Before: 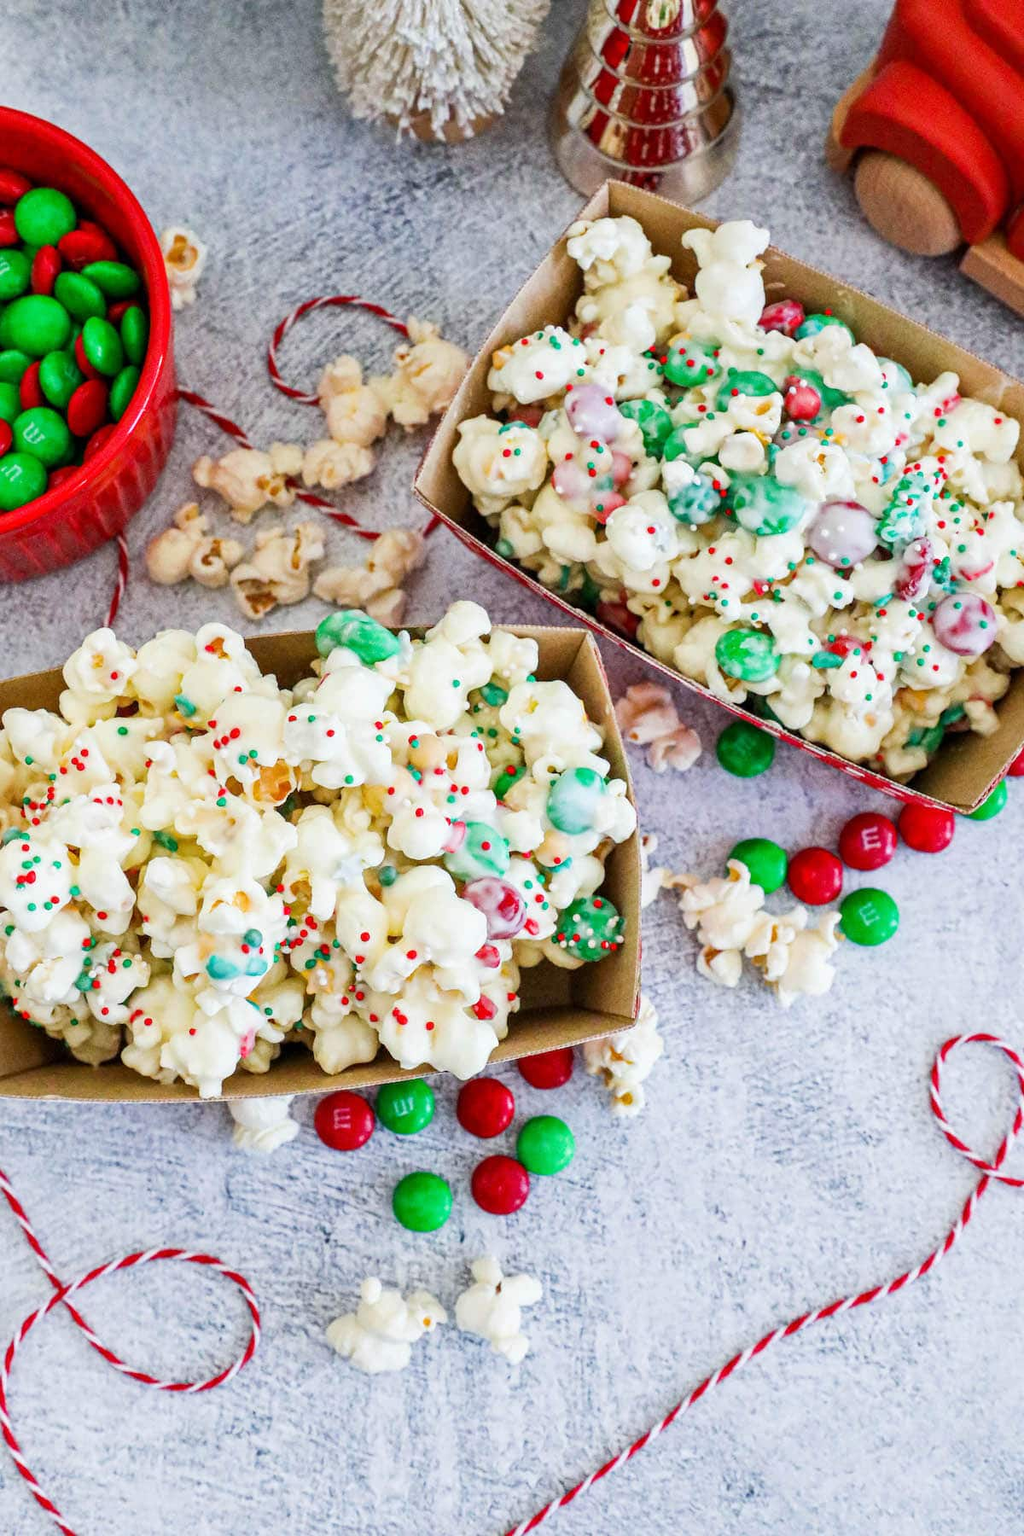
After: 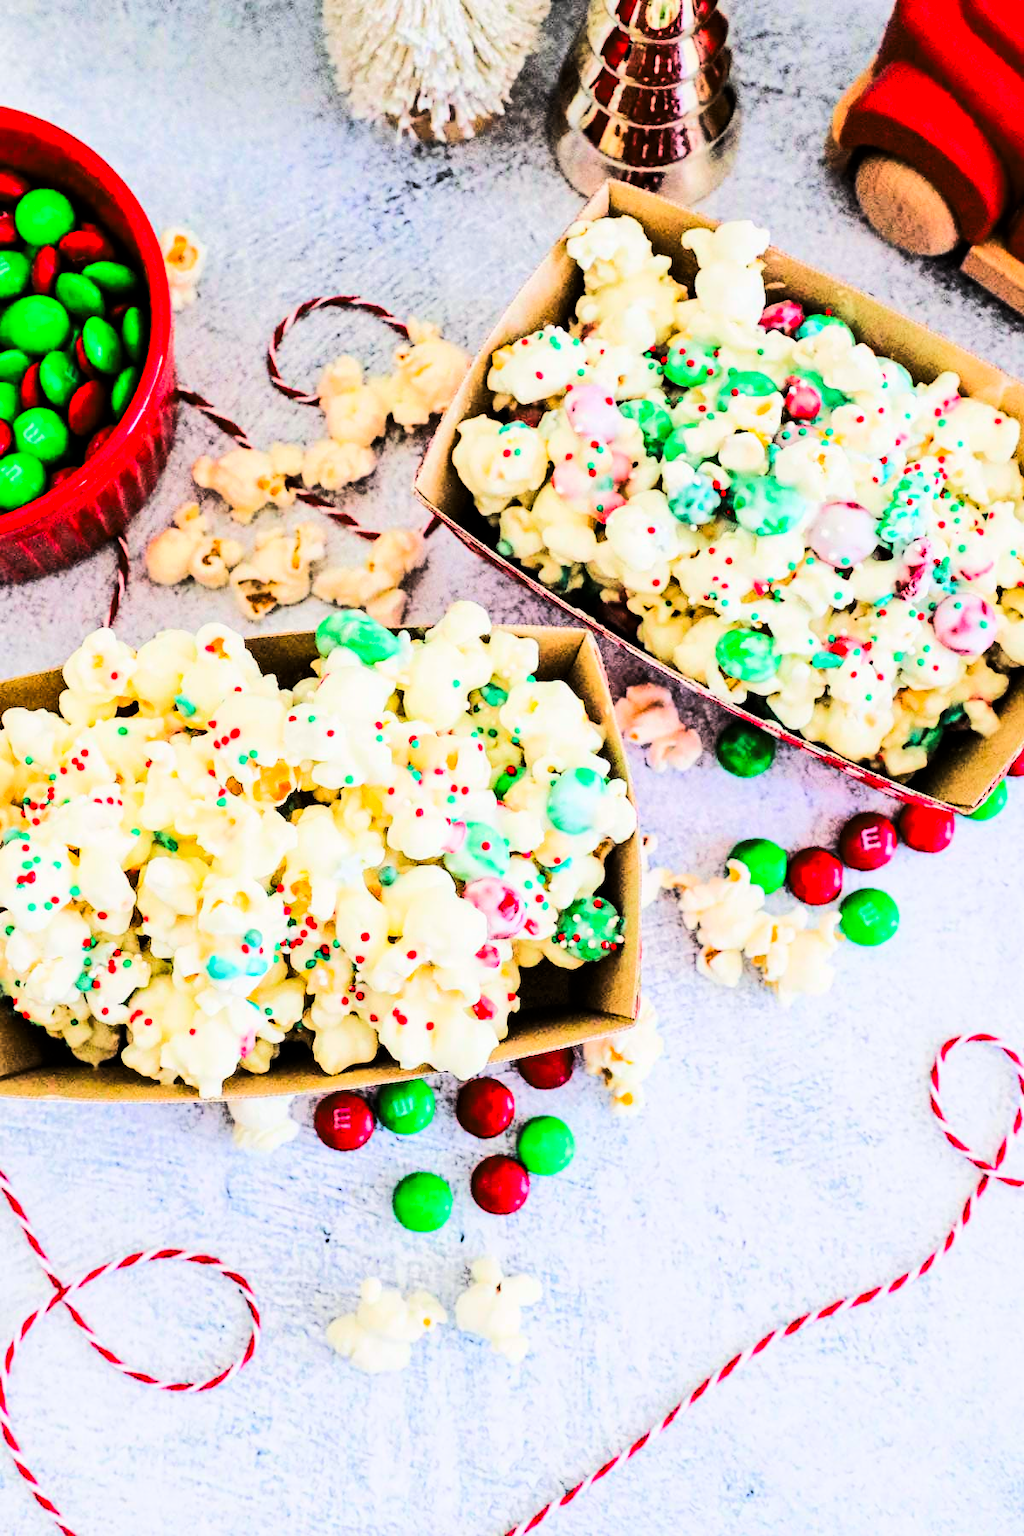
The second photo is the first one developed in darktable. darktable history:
tone curve: curves: ch0 [(0, 0) (0.086, 0.006) (0.148, 0.021) (0.245, 0.105) (0.374, 0.401) (0.444, 0.631) (0.778, 0.915) (1, 1)], color space Lab, linked channels, preserve colors none
color correction: highlights a* 0.816, highlights b* 2.78, saturation 1.1
